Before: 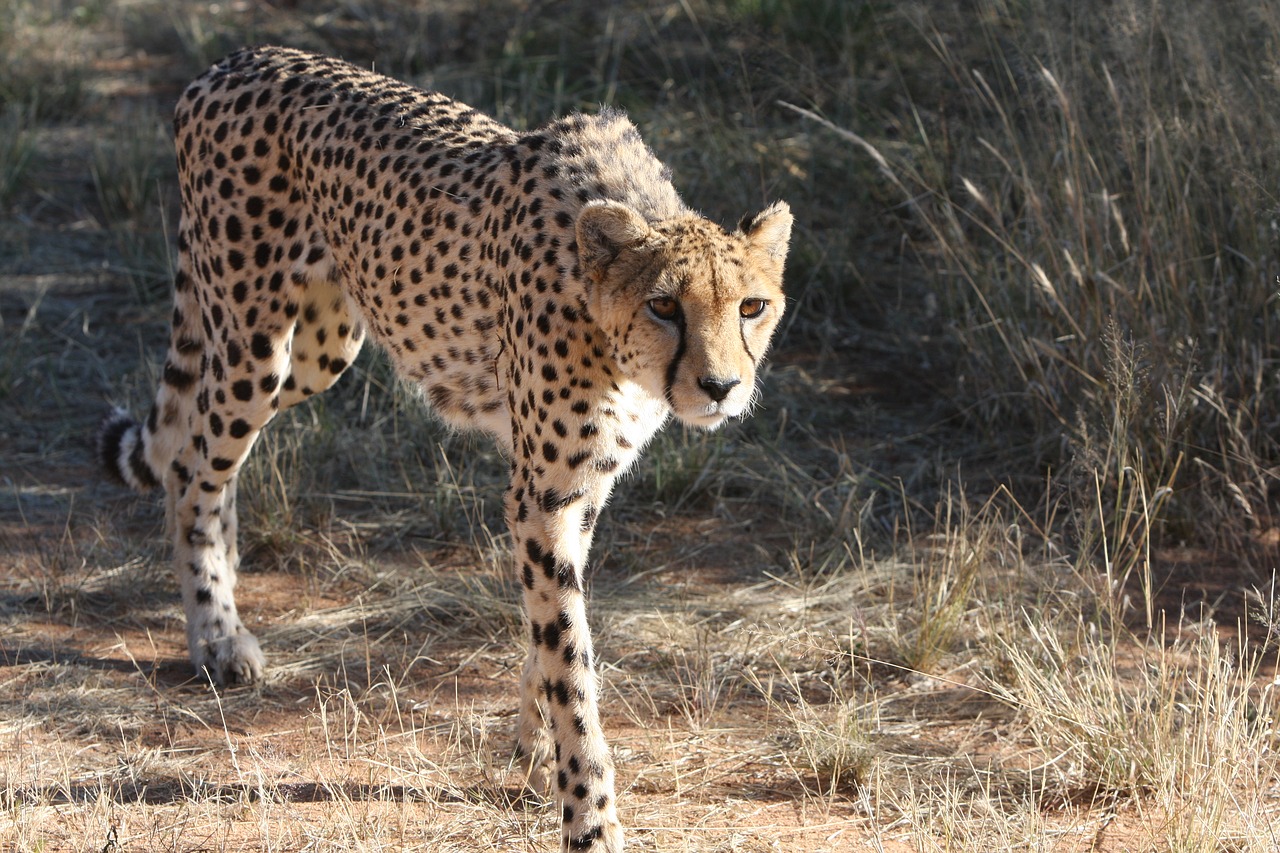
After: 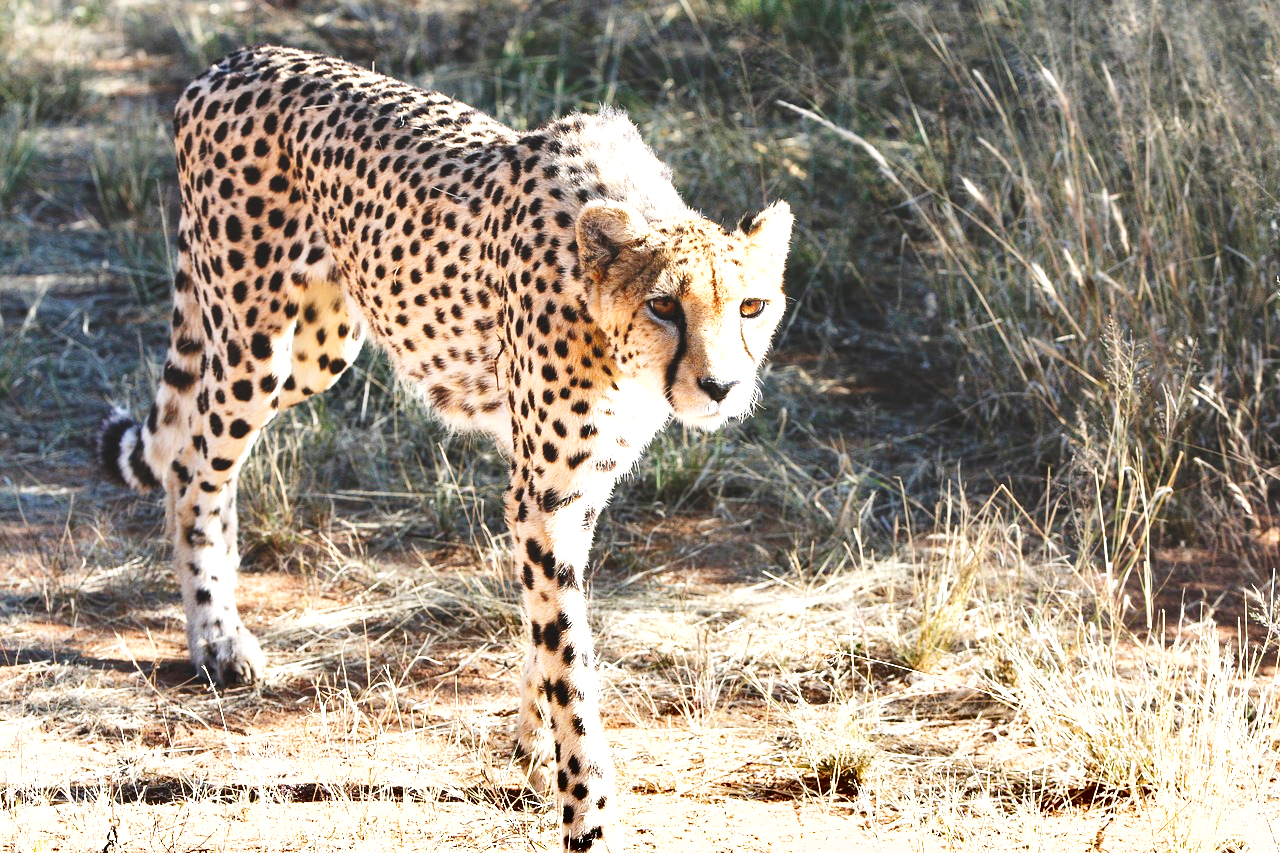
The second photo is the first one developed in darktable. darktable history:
exposure: black level correction 0, exposure 1.336 EV, compensate highlight preservation false
tone curve: curves: ch0 [(0, 0) (0.003, 0.108) (0.011, 0.108) (0.025, 0.108) (0.044, 0.113) (0.069, 0.113) (0.1, 0.121) (0.136, 0.136) (0.177, 0.16) (0.224, 0.192) (0.277, 0.246) (0.335, 0.324) (0.399, 0.419) (0.468, 0.518) (0.543, 0.622) (0.623, 0.721) (0.709, 0.815) (0.801, 0.893) (0.898, 0.949) (1, 1)], preserve colors none
shadows and highlights: soften with gaussian
